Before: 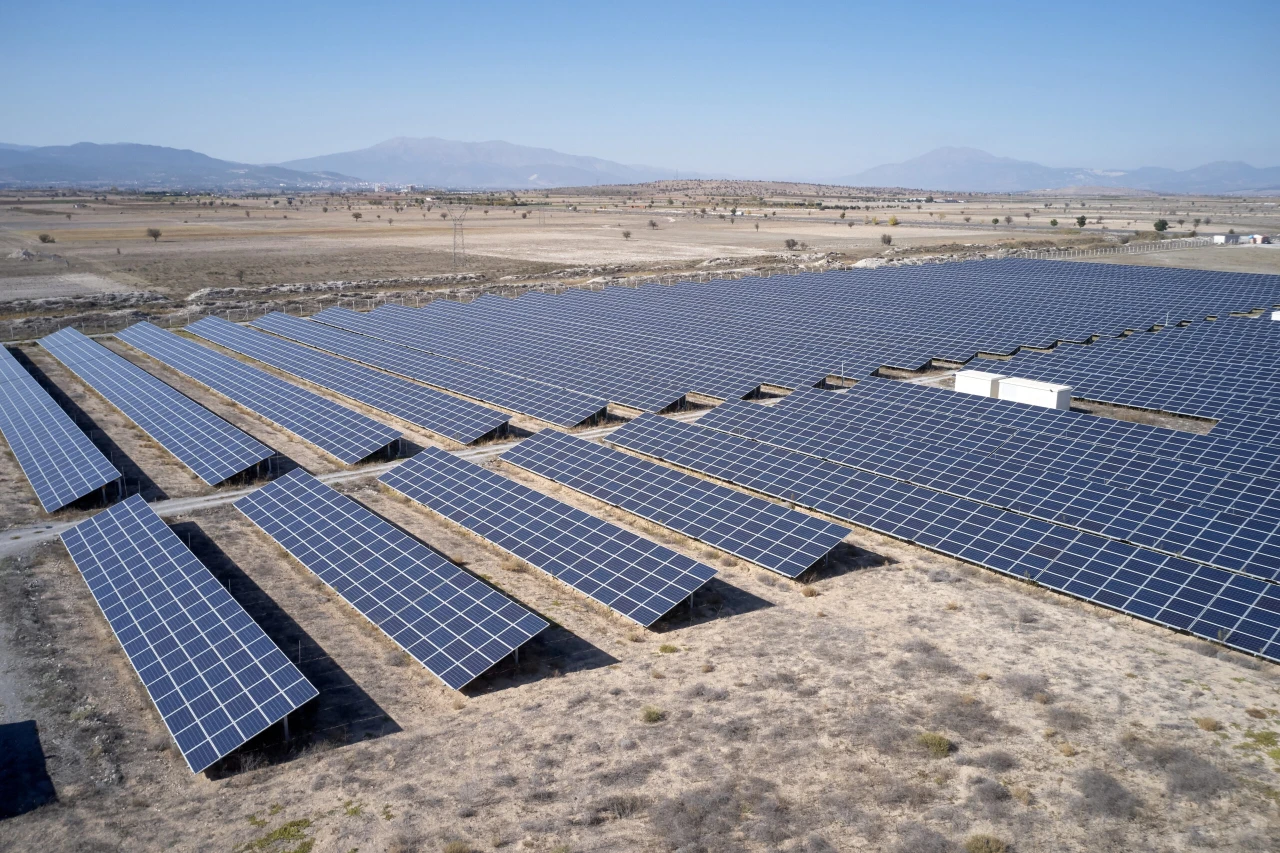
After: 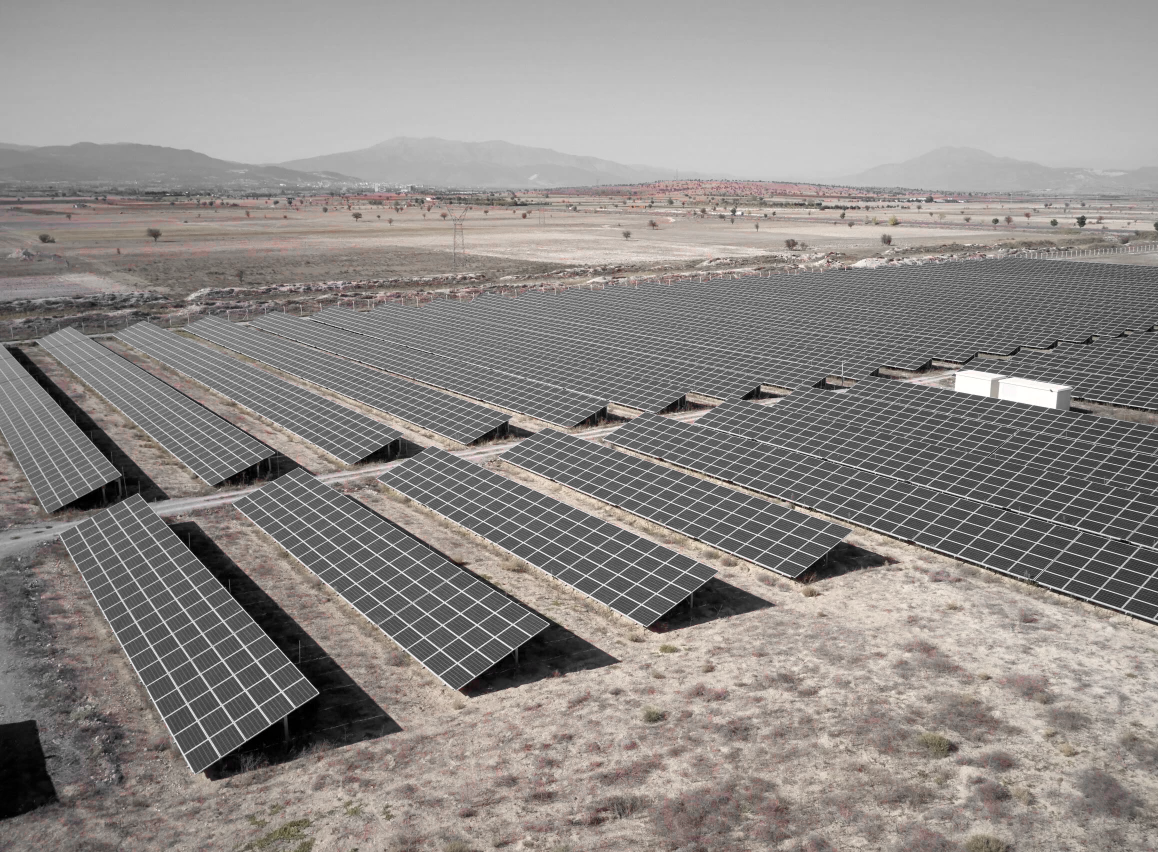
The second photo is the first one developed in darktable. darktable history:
color correction: highlights a* 0.946, highlights b* 2.88, saturation 1.06
crop: right 9.511%, bottom 0.033%
color zones: curves: ch1 [(0, 0.831) (0.08, 0.771) (0.157, 0.268) (0.241, 0.207) (0.562, -0.005) (0.714, -0.013) (0.876, 0.01) (1, 0.831)]
color balance rgb: linear chroma grading › global chroma 14.598%, perceptual saturation grading › global saturation 12.682%, global vibrance 10.049%
